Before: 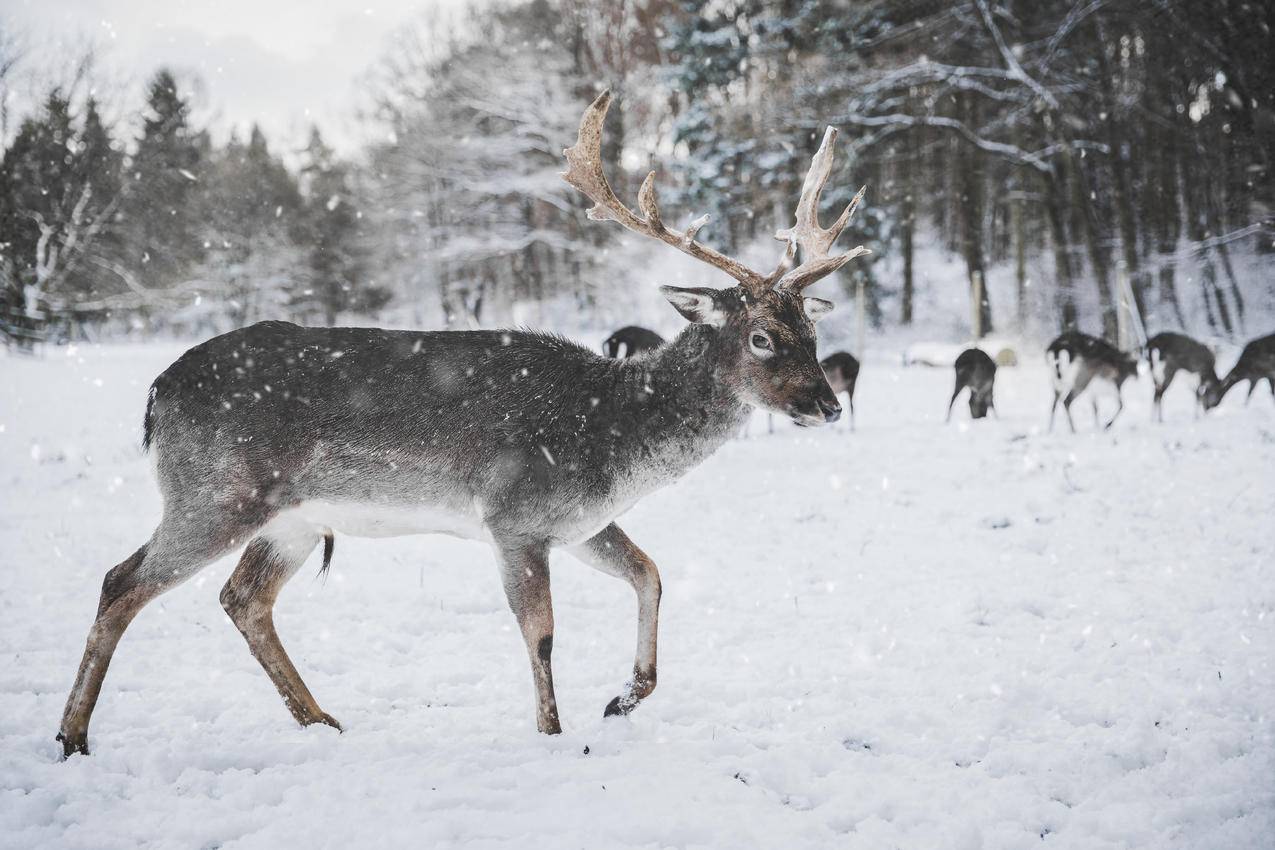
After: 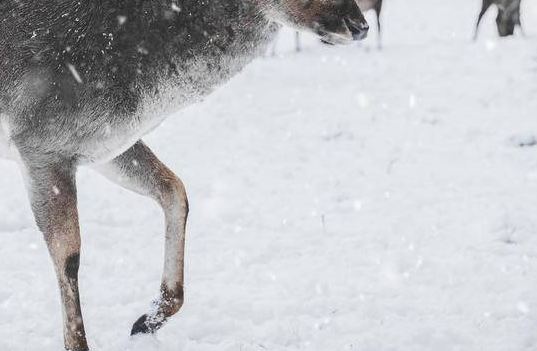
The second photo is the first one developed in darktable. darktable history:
crop: left 37.123%, top 45.052%, right 20.698%, bottom 13.627%
